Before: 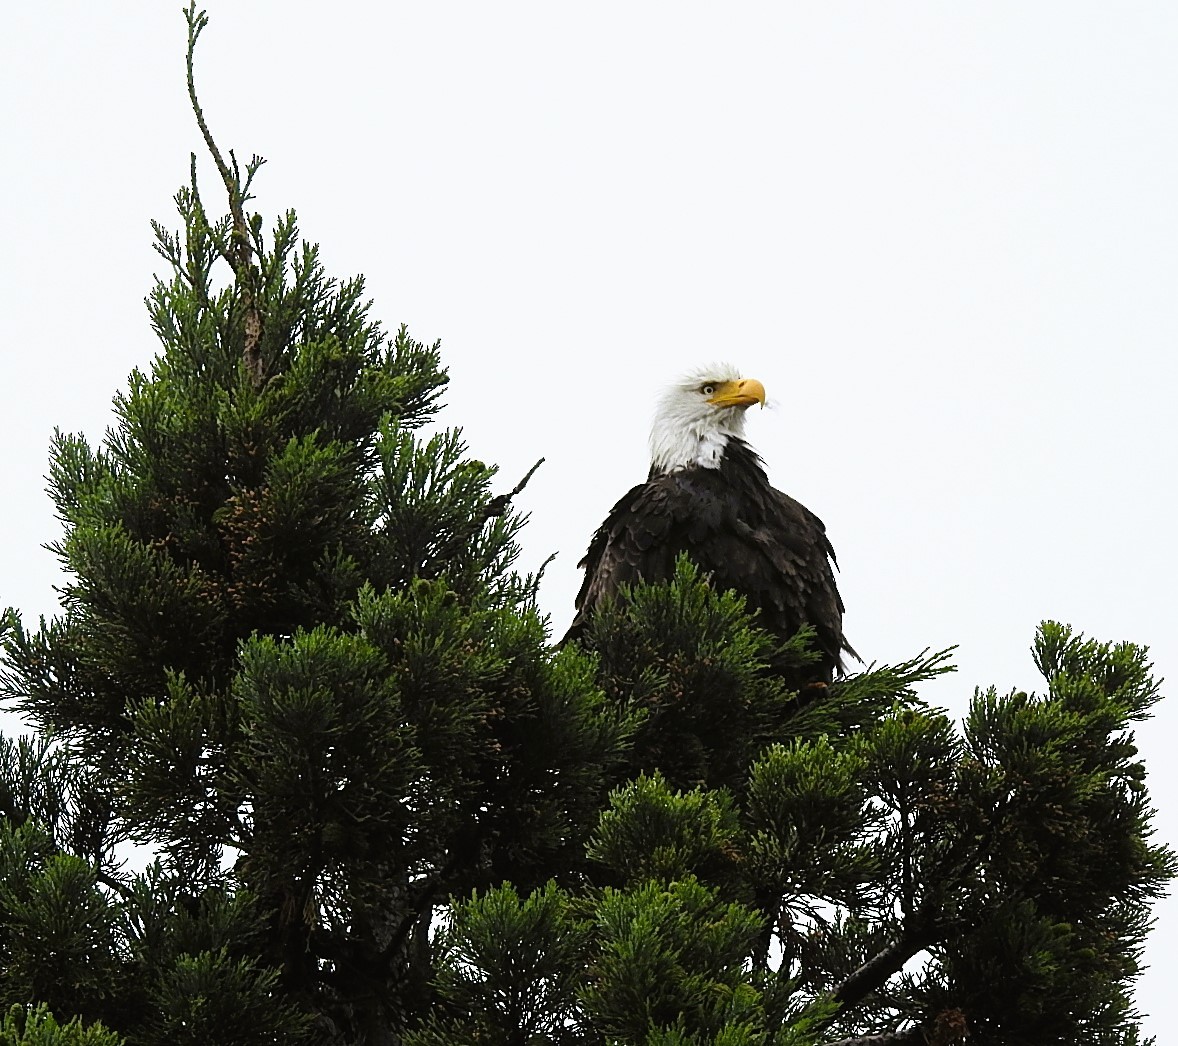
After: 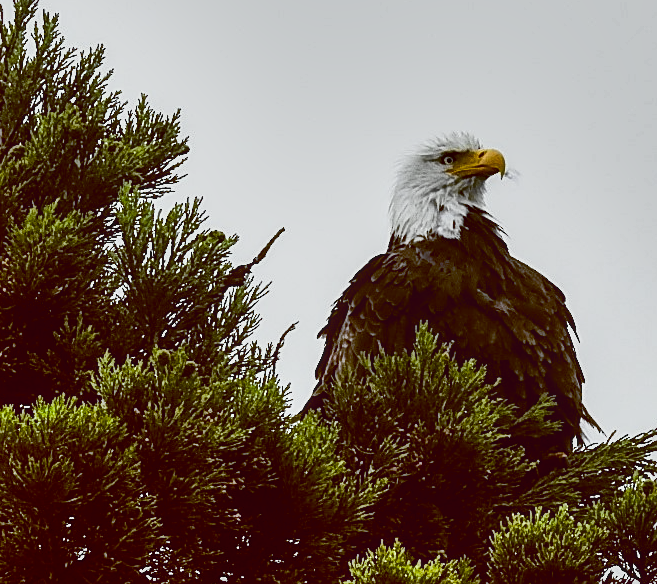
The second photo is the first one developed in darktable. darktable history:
tone curve: curves: ch0 [(0, 0) (0.037, 0.025) (0.131, 0.093) (0.275, 0.256) (0.476, 0.517) (0.607, 0.667) (0.691, 0.745) (0.789, 0.836) (0.911, 0.925) (0.997, 0.995)]; ch1 [(0, 0) (0.301, 0.3) (0.444, 0.45) (0.493, 0.495) (0.507, 0.503) (0.534, 0.533) (0.582, 0.58) (0.658, 0.693) (0.746, 0.77) (1, 1)]; ch2 [(0, 0) (0.246, 0.233) (0.36, 0.352) (0.415, 0.418) (0.476, 0.492) (0.502, 0.504) (0.525, 0.518) (0.539, 0.544) (0.586, 0.602) (0.634, 0.651) (0.706, 0.727) (0.853, 0.852) (1, 0.951)], color space Lab, independent channels, preserve colors none
local contrast: on, module defaults
color balance: lift [1, 1.015, 1.004, 0.985], gamma [1, 0.958, 0.971, 1.042], gain [1, 0.956, 0.977, 1.044]
exposure: exposure -0.064 EV, compensate highlight preservation false
white balance: emerald 1
sharpen: amount 0.2
crop and rotate: left 22.13%, top 22.054%, right 22.026%, bottom 22.102%
shadows and highlights: white point adjustment -3.64, highlights -63.34, highlights color adjustment 42%, soften with gaussian
